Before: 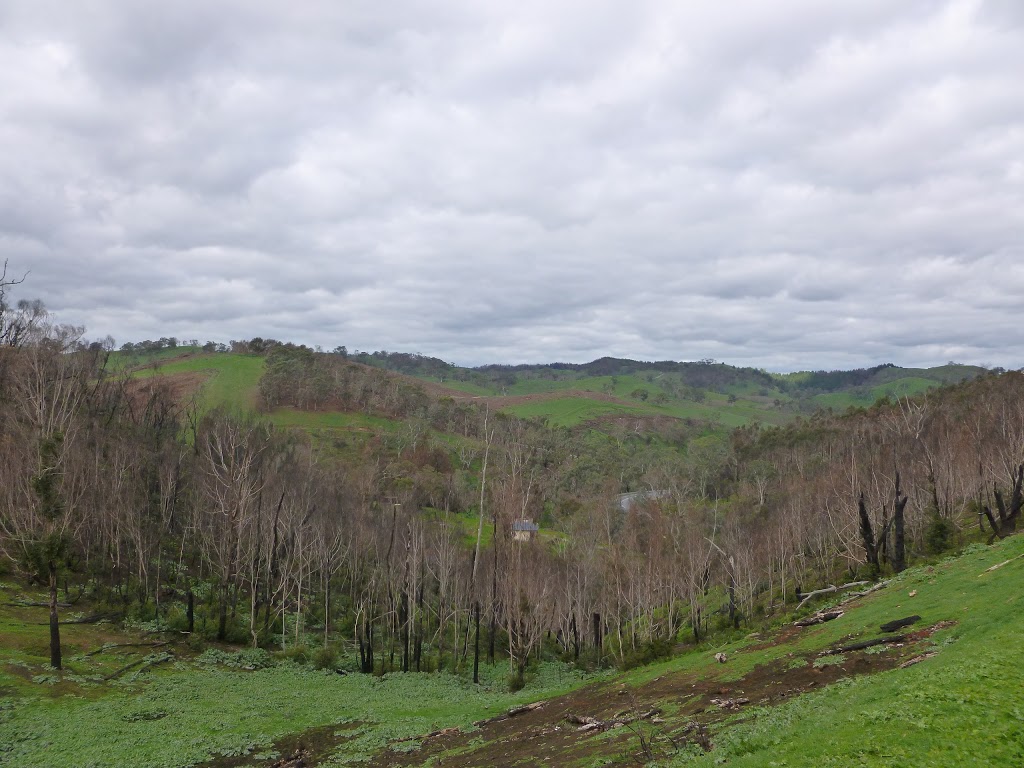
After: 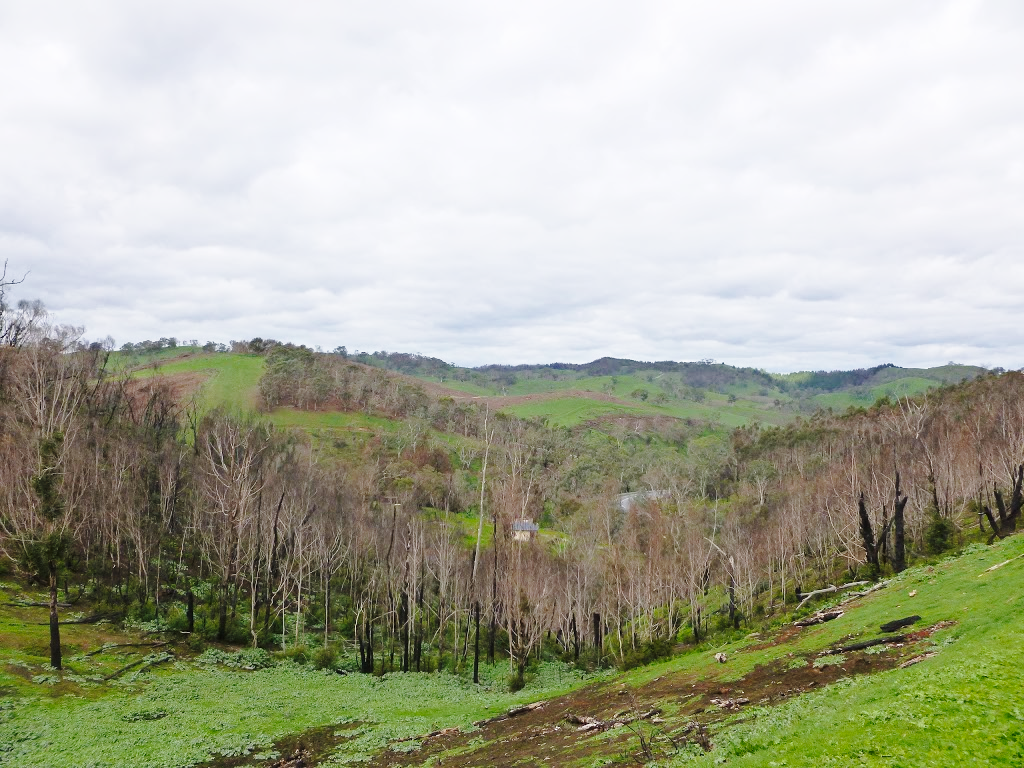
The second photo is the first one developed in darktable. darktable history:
base curve: curves: ch0 [(0, 0) (0.028, 0.03) (0.121, 0.232) (0.46, 0.748) (0.859, 0.968) (1, 1)], preserve colors none
tone equalizer: -8 EV -0.542 EV
